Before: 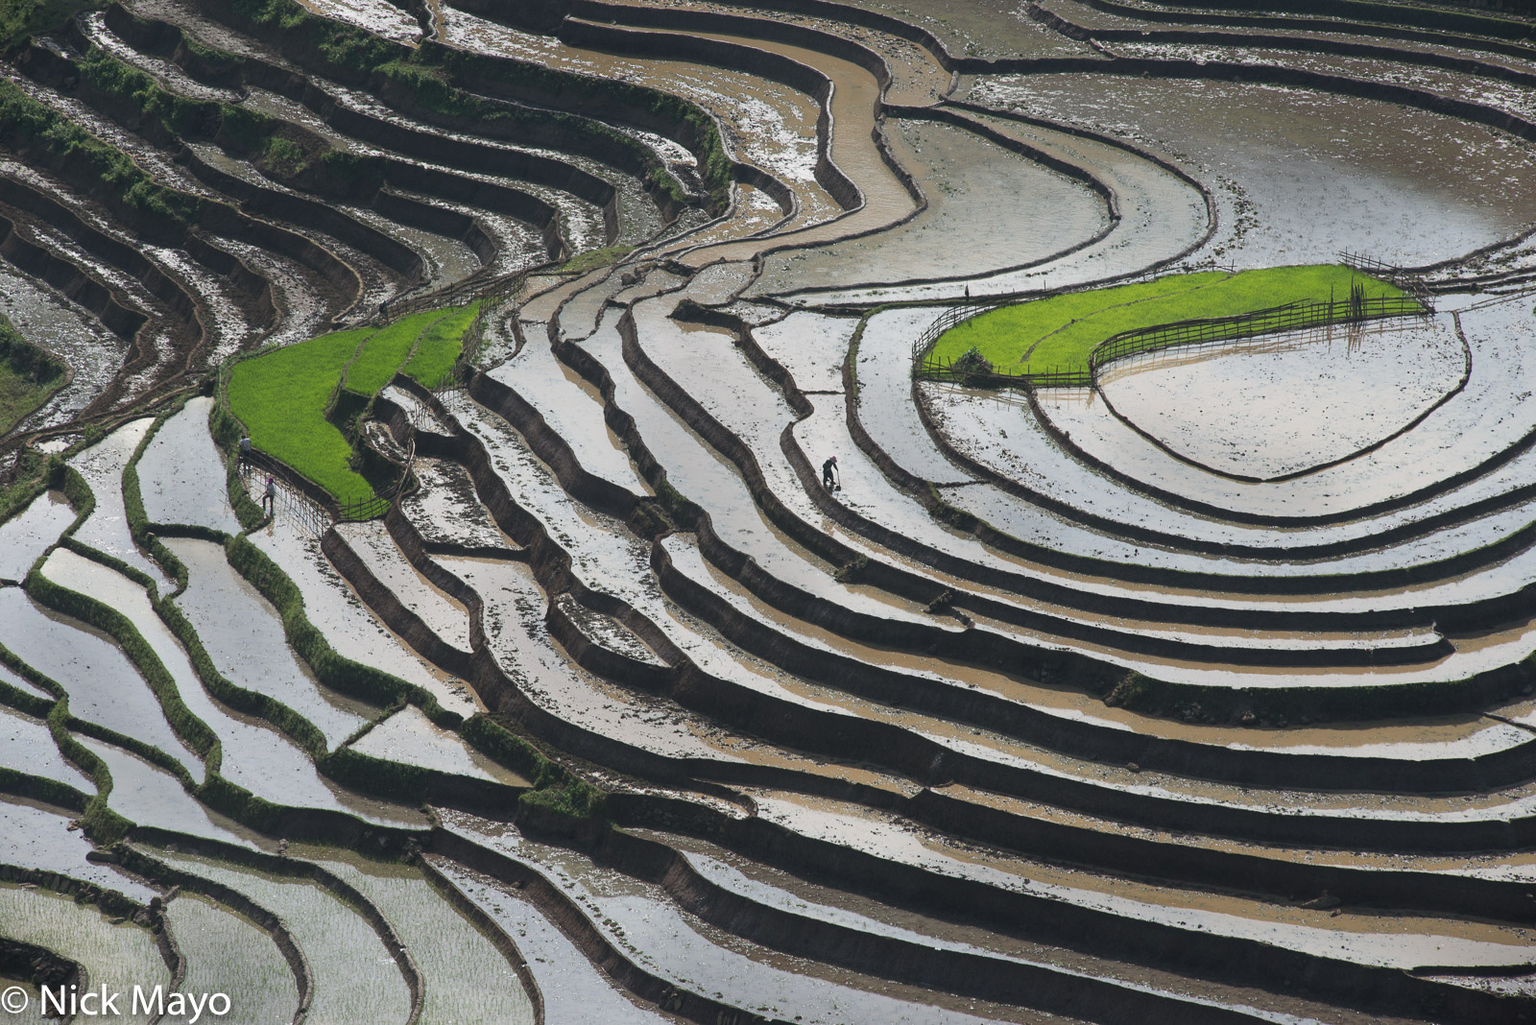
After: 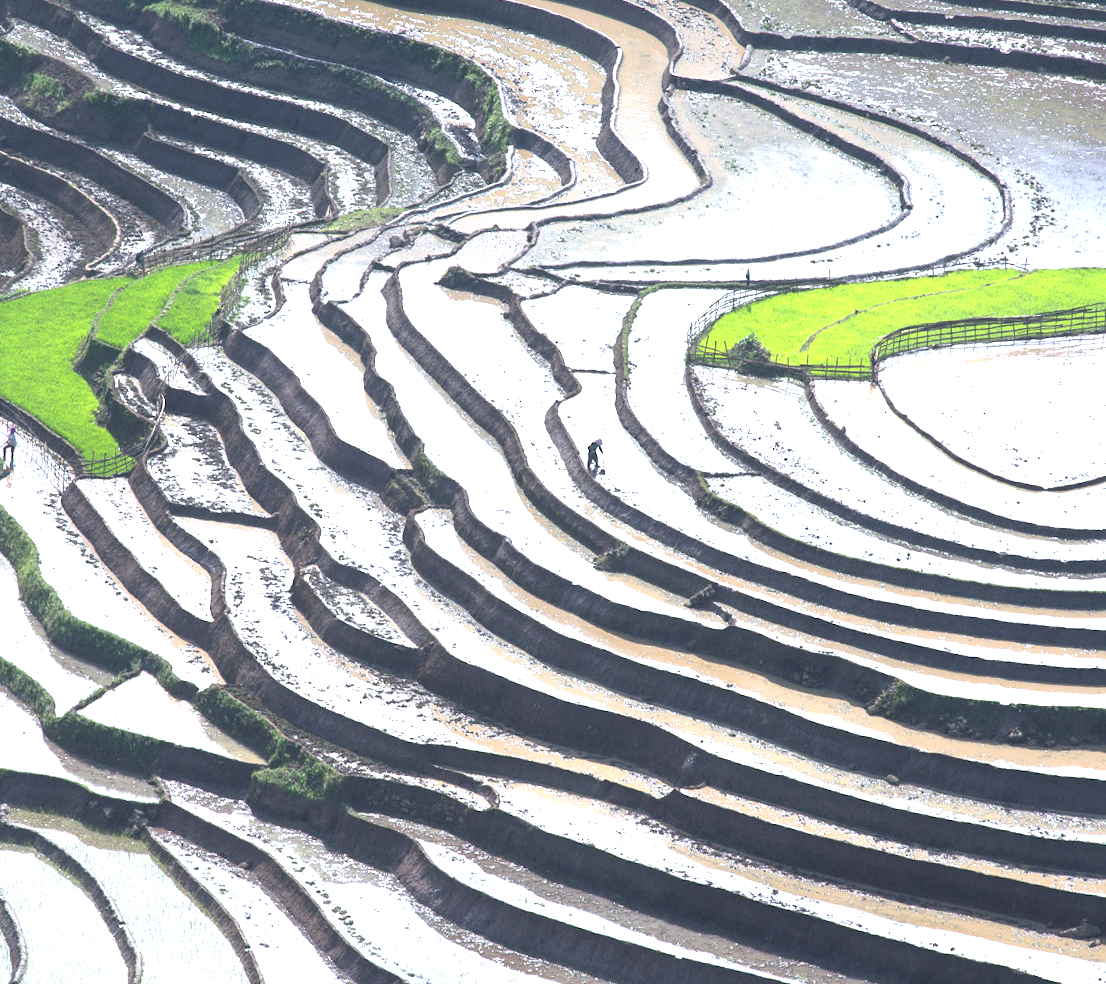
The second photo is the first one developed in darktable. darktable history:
exposure: black level correction 0.001, exposure 1.735 EV, compensate highlight preservation false
white balance: red 0.967, blue 1.119, emerald 0.756
crop and rotate: angle -3.27°, left 14.277%, top 0.028%, right 10.766%, bottom 0.028%
